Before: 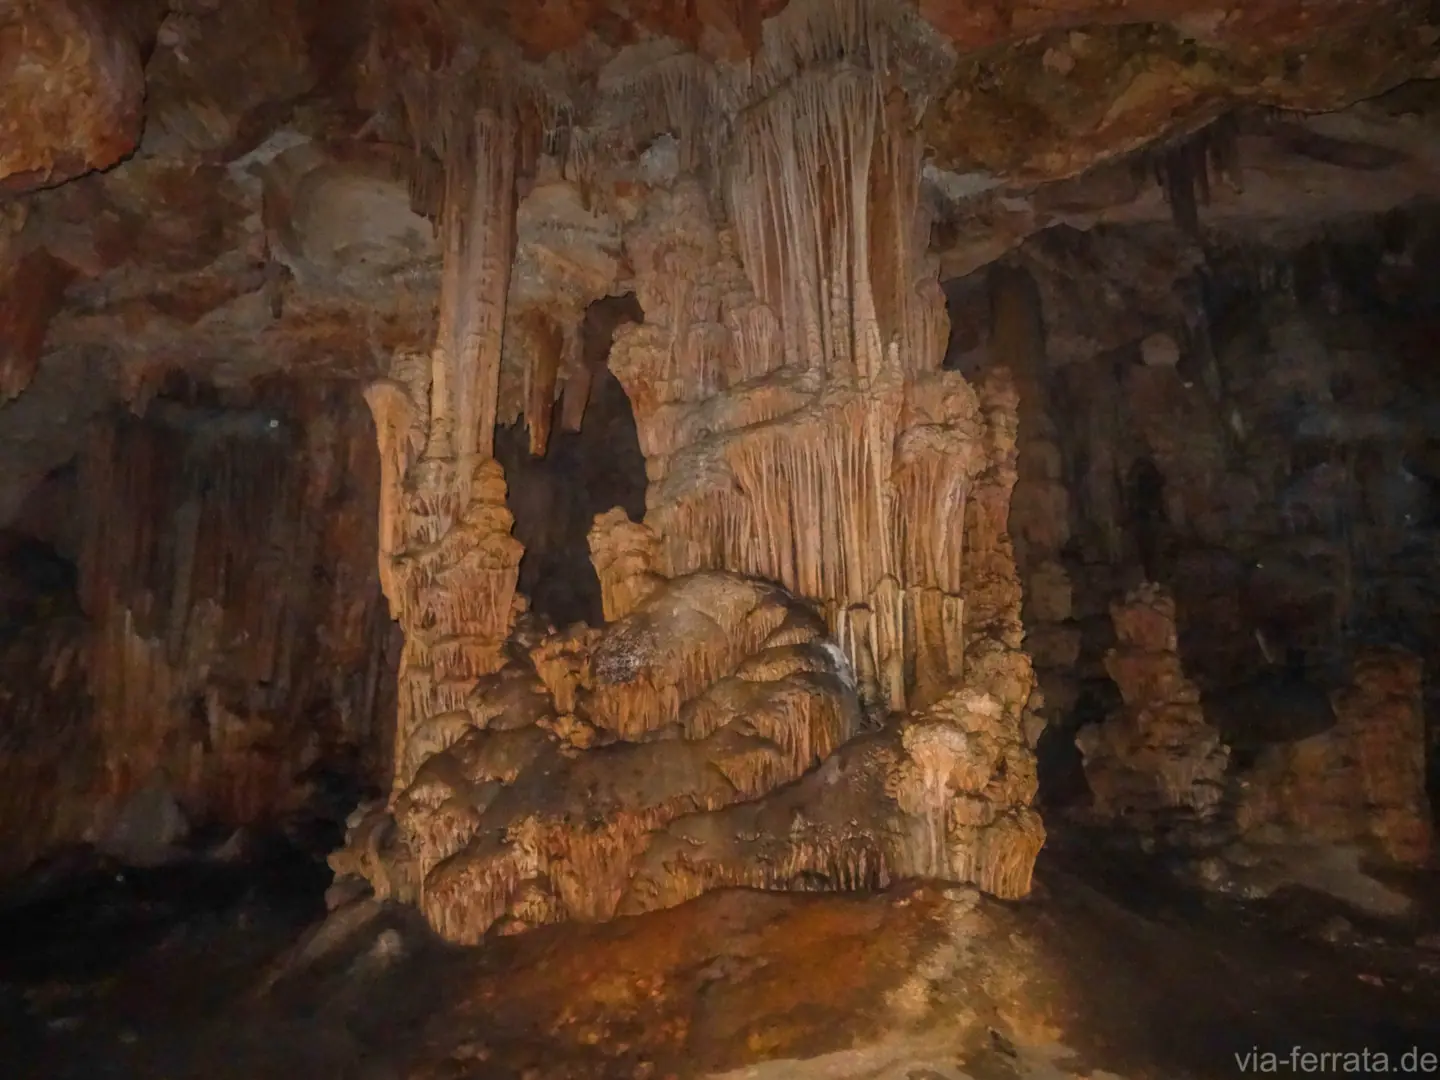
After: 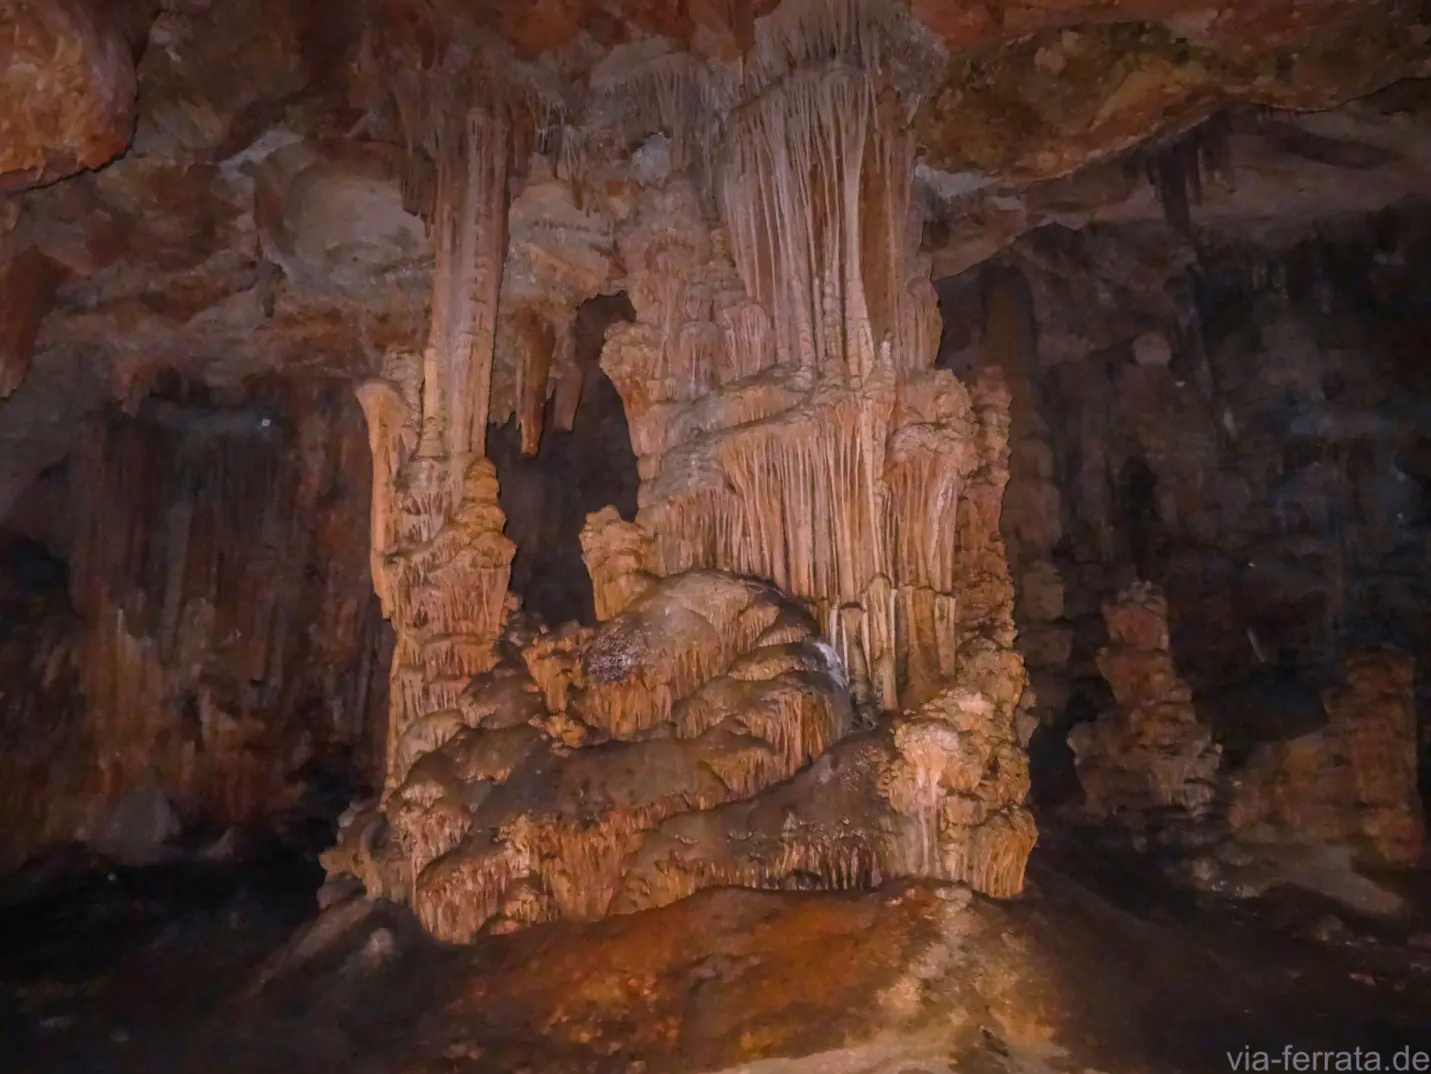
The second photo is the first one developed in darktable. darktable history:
crop and rotate: left 0.614%, top 0.179%, bottom 0.309%
white balance: red 1.042, blue 1.17
